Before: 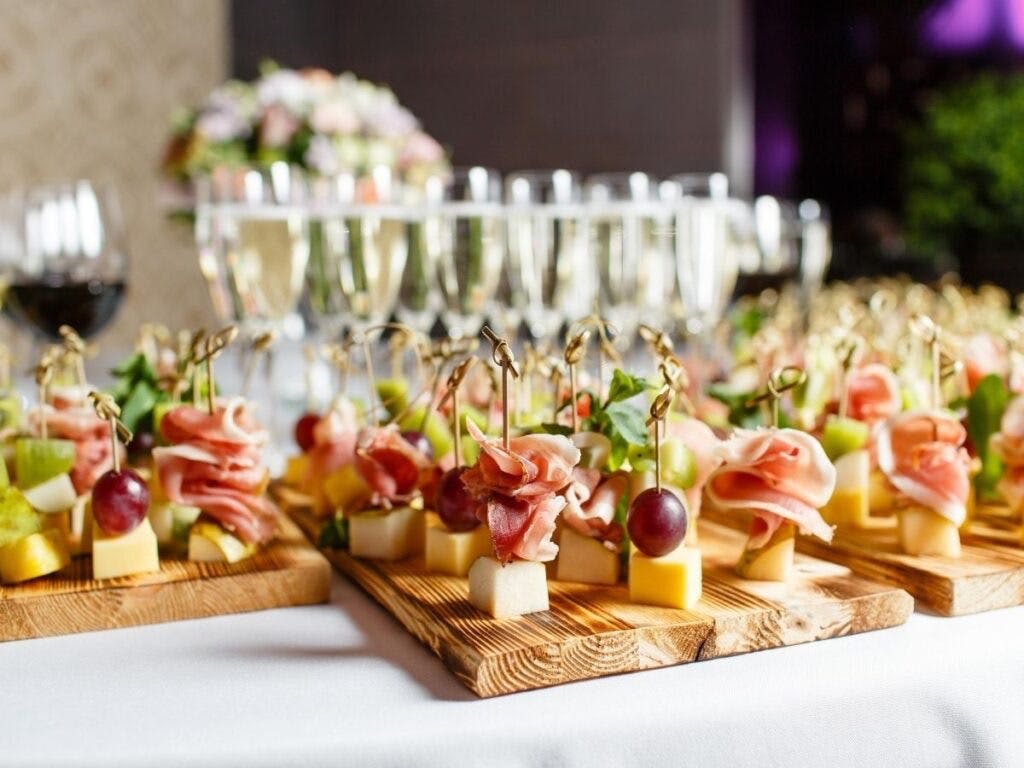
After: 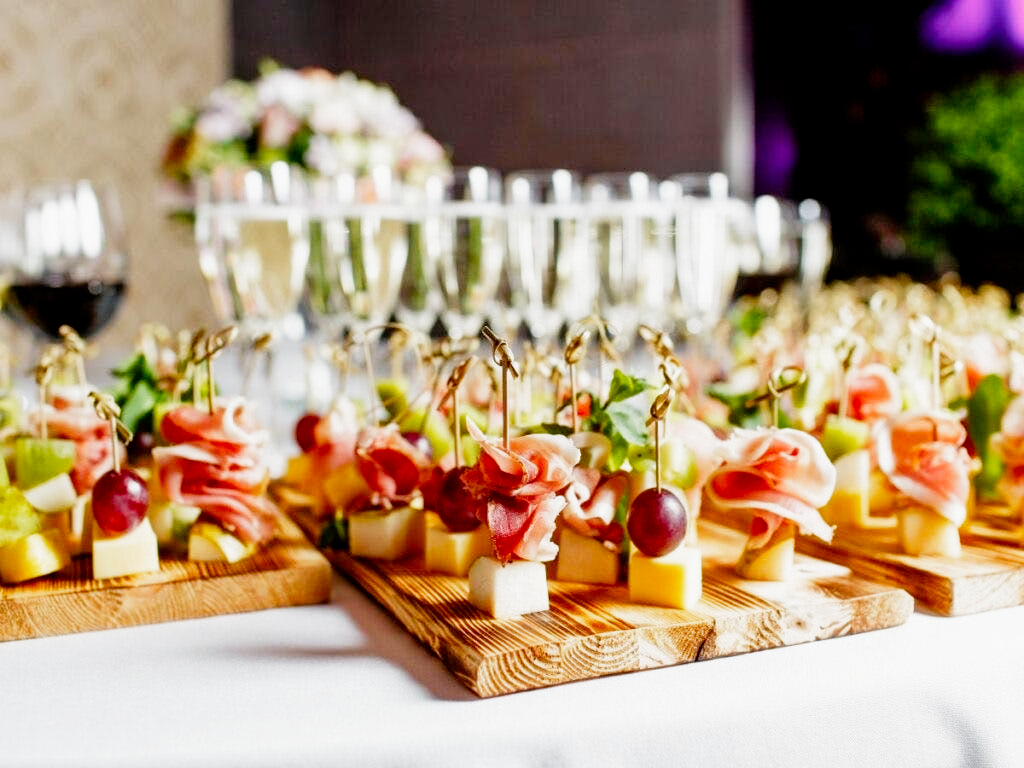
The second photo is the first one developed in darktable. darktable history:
tone equalizer: -8 EV 0.25 EV, -7 EV 0.417 EV, -6 EV 0.417 EV, -5 EV 0.25 EV, -3 EV -0.25 EV, -2 EV -0.417 EV, -1 EV -0.417 EV, +0 EV -0.25 EV, edges refinement/feathering 500, mask exposure compensation -1.57 EV, preserve details guided filter
filmic rgb: middle gray luminance 12.74%, black relative exposure -10.13 EV, white relative exposure 3.47 EV, threshold 6 EV, target black luminance 0%, hardness 5.74, latitude 44.69%, contrast 1.221, highlights saturation mix 5%, shadows ↔ highlights balance 26.78%, add noise in highlights 0, preserve chrominance no, color science v3 (2019), use custom middle-gray values true, iterations of high-quality reconstruction 0, contrast in highlights soft, enable highlight reconstruction true
color balance: contrast 10%
